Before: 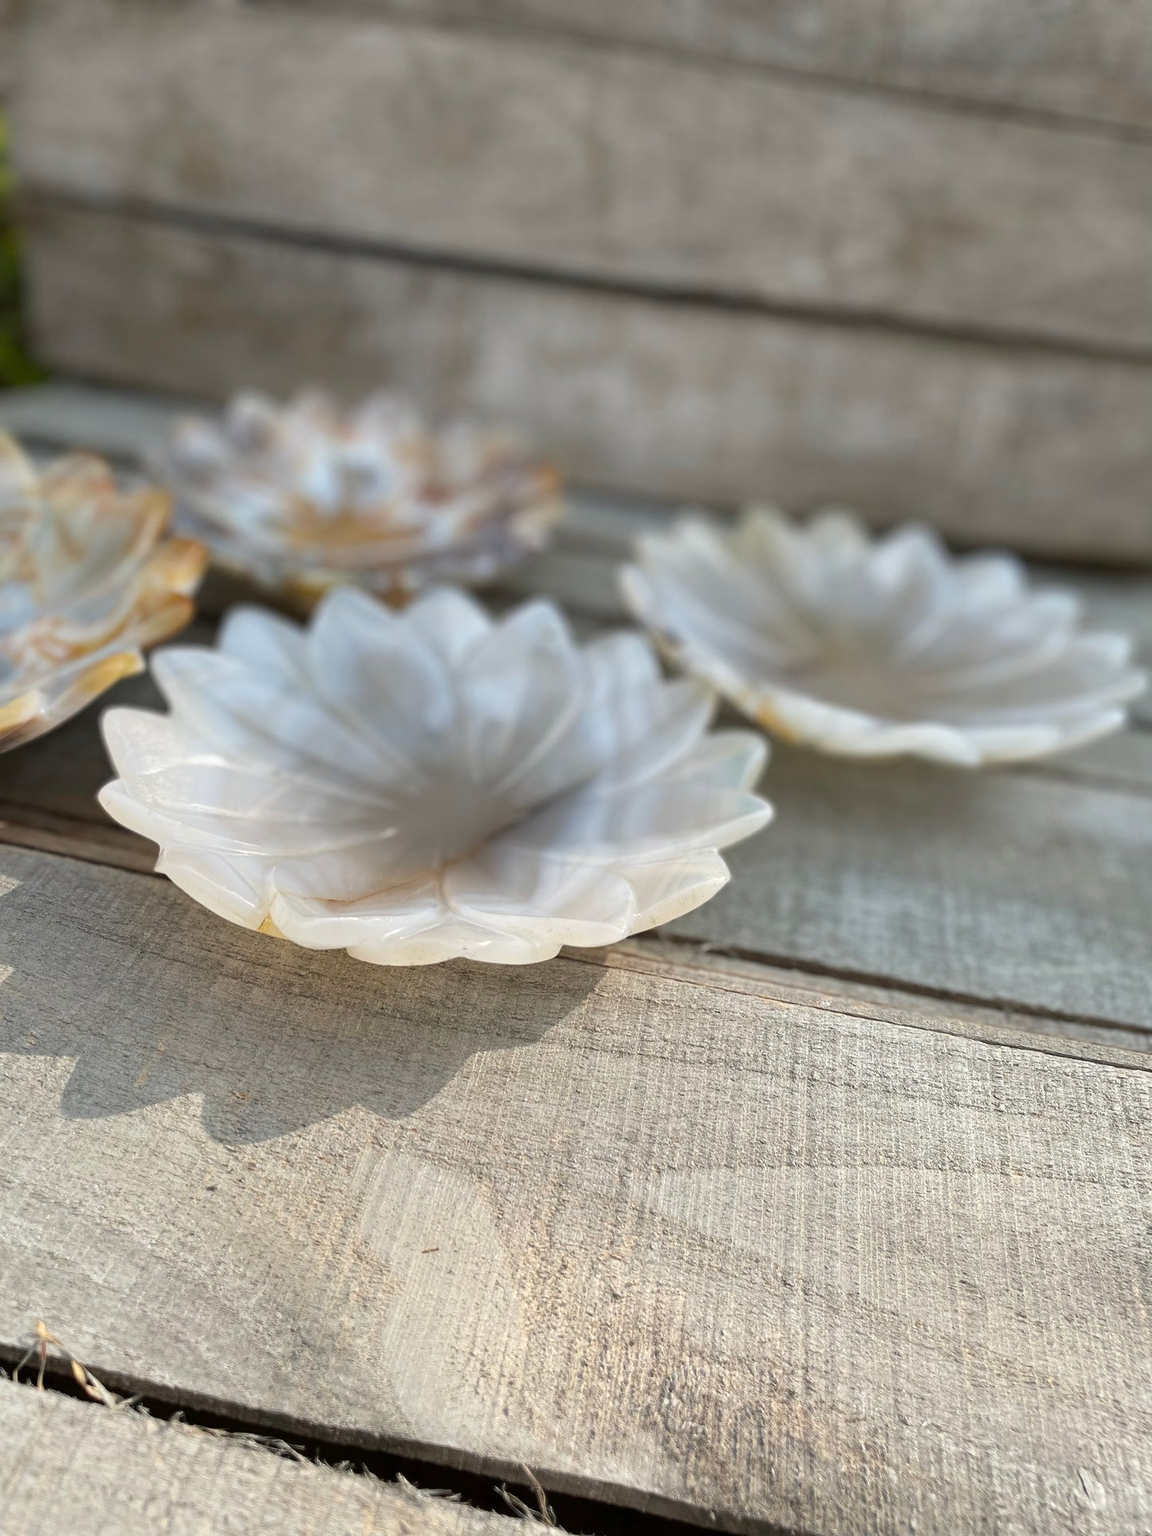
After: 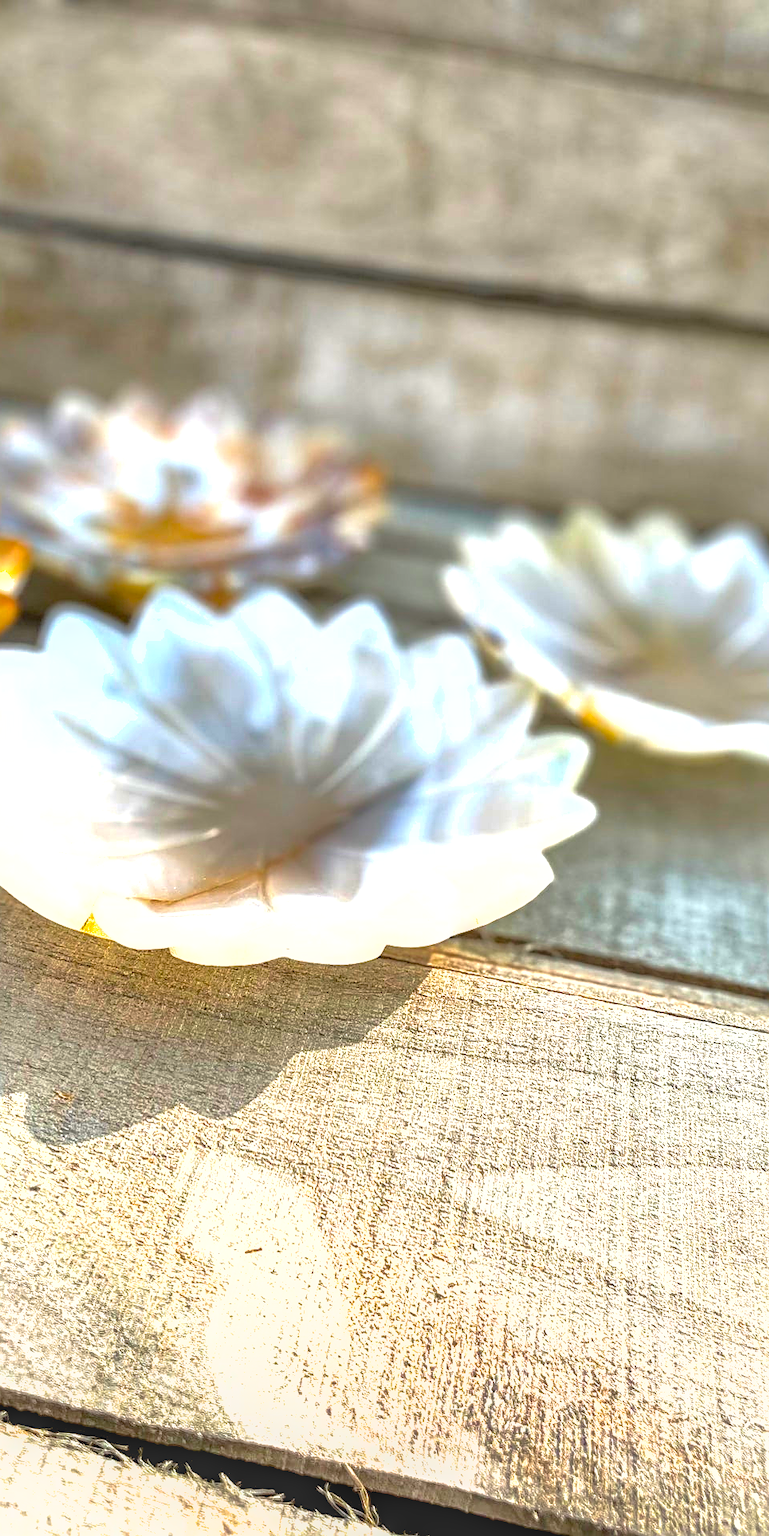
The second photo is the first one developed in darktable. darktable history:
color balance rgb: global offset › luminance -0.89%, perceptual saturation grading › global saturation 25.736%, global vibrance 24.188%
crop: left 15.431%, right 17.749%
exposure: black level correction 0, exposure 1.095 EV, compensate exposure bias true, compensate highlight preservation false
sharpen: amount 0.557
shadows and highlights: shadows 30.03
local contrast: highlights 5%, shadows 6%, detail 133%
contrast brightness saturation: contrast 0.083, saturation 0.205
